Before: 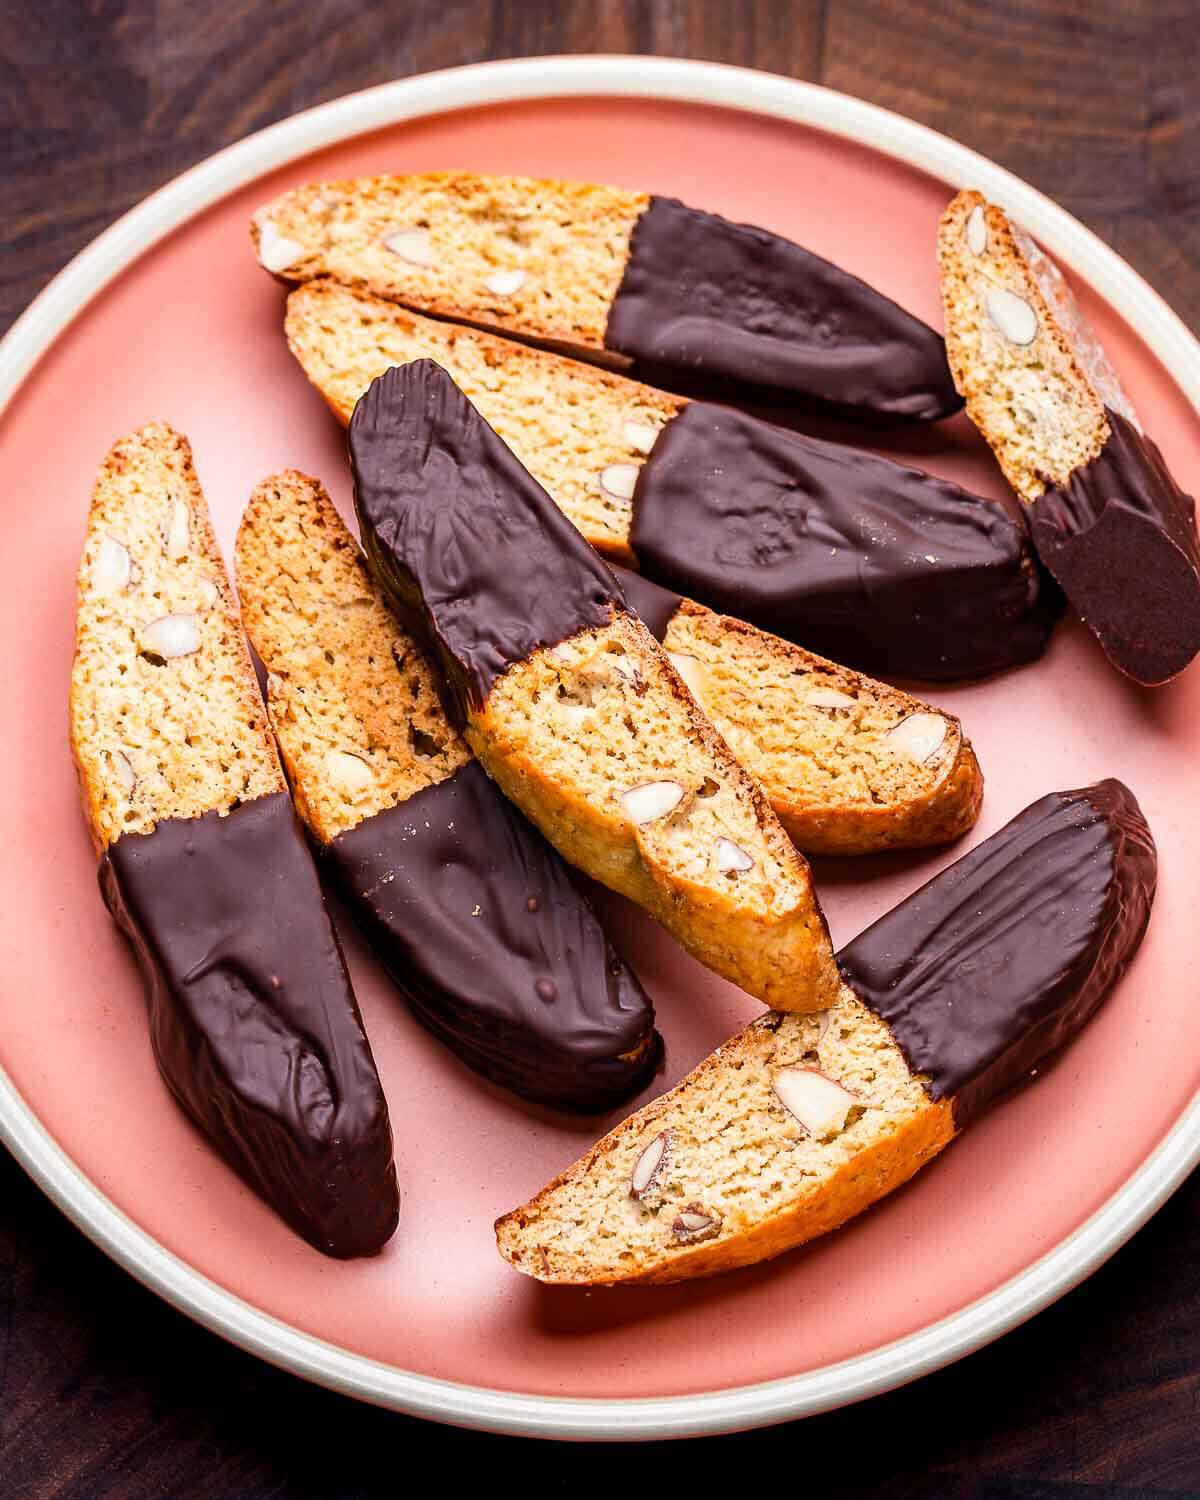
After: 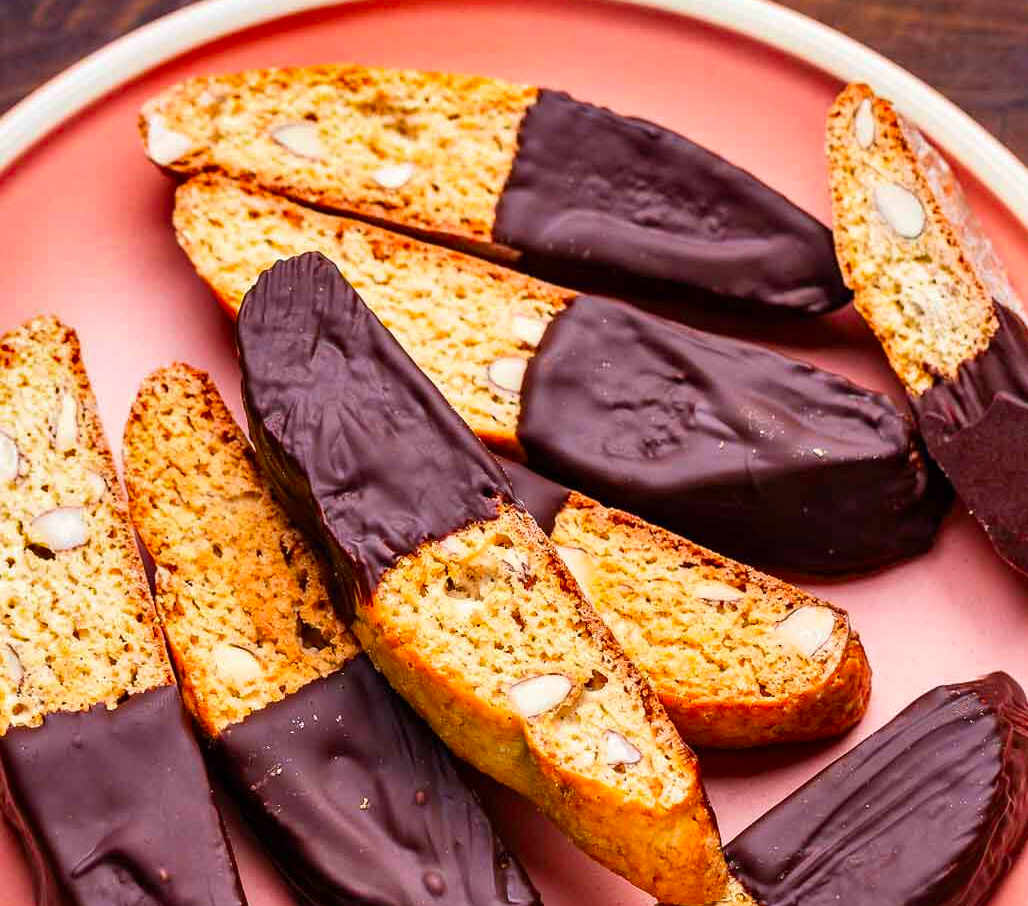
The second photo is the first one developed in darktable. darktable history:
color correction: saturation 1.32
crop and rotate: left 9.345%, top 7.22%, right 4.982%, bottom 32.331%
shadows and highlights: shadows 60, soften with gaussian
